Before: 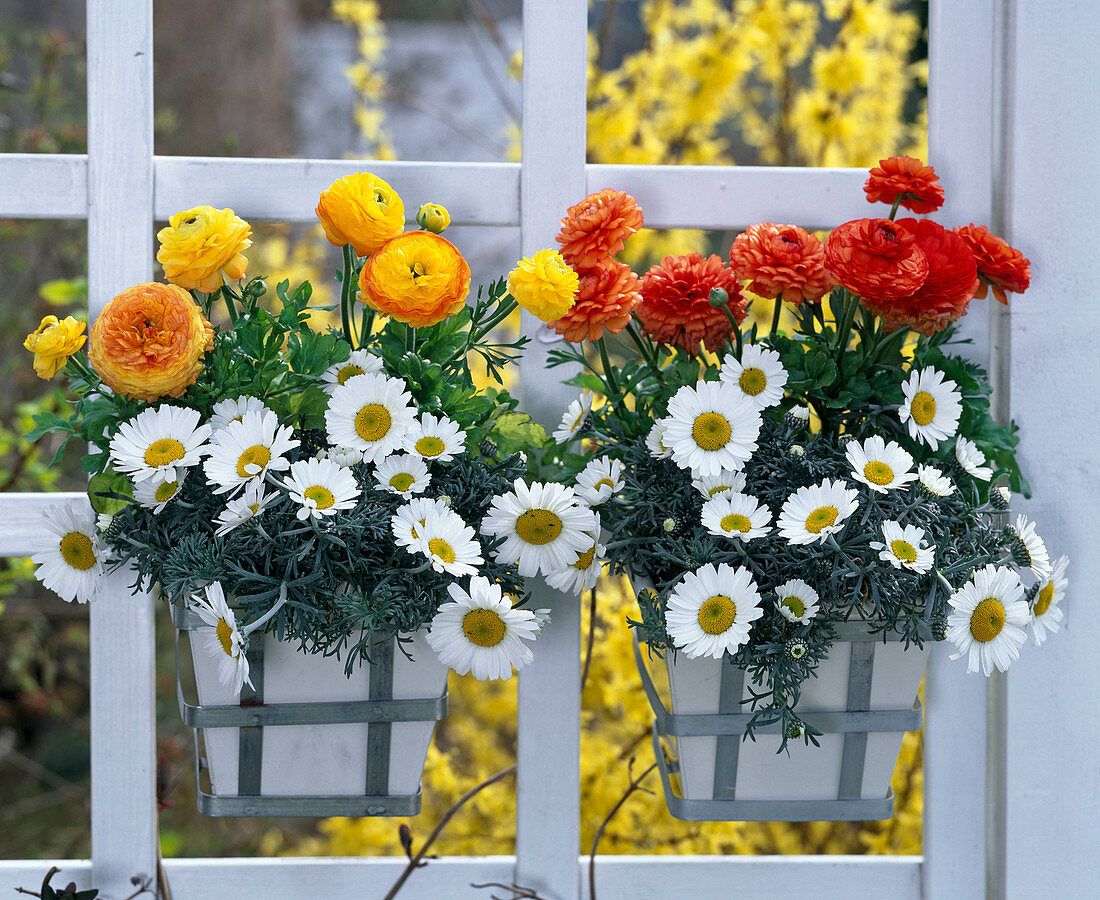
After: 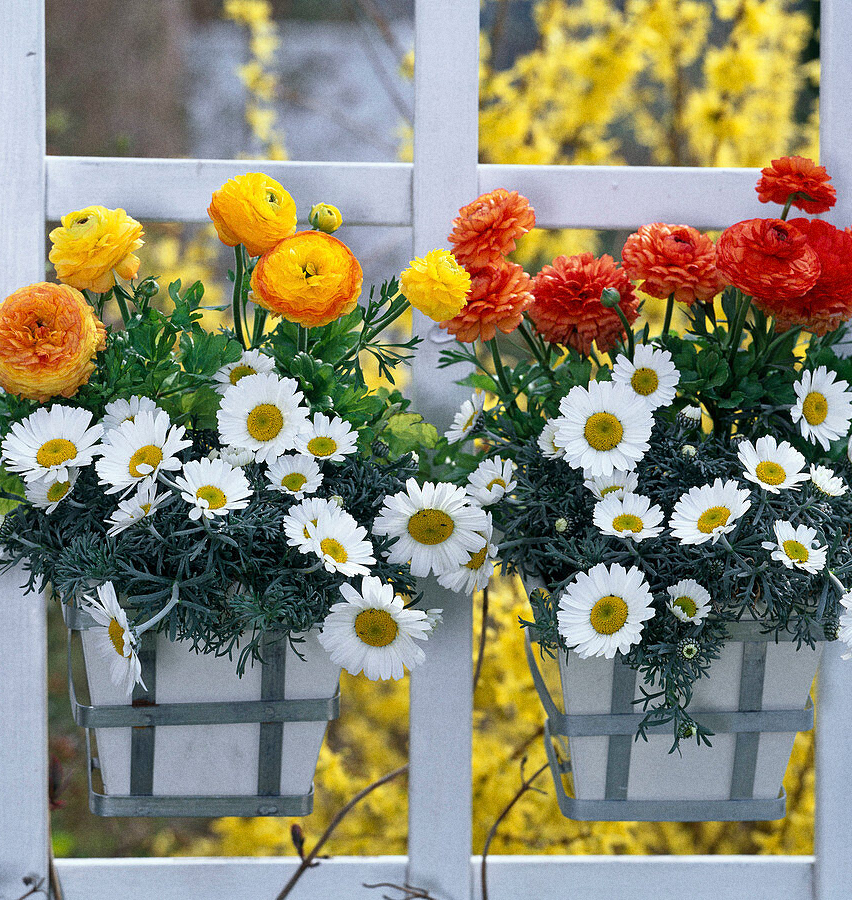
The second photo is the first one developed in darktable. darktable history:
crop: left 9.88%, right 12.664%
grain: coarseness 0.09 ISO
